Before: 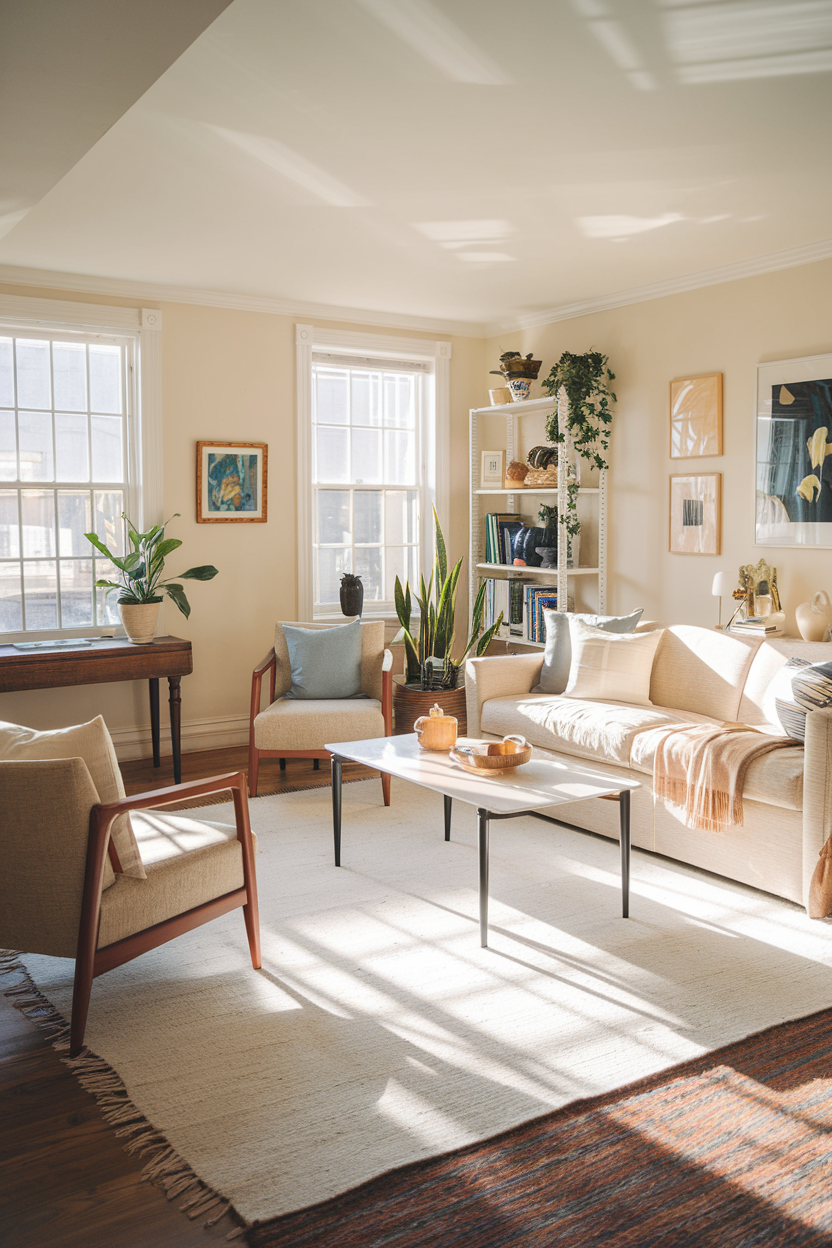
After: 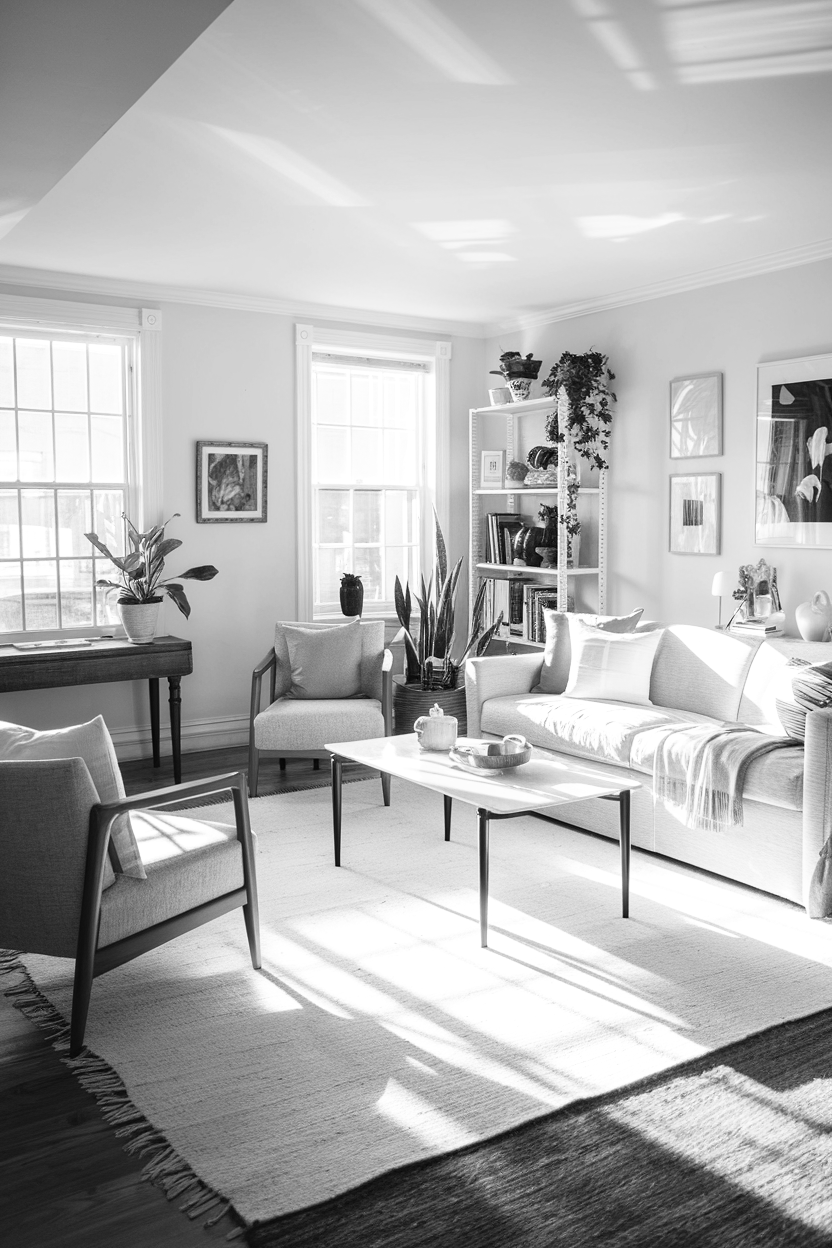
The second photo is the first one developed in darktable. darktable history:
monochrome: on, module defaults
filmic rgb: black relative exposure -9.08 EV, white relative exposure 2.3 EV, hardness 7.49
